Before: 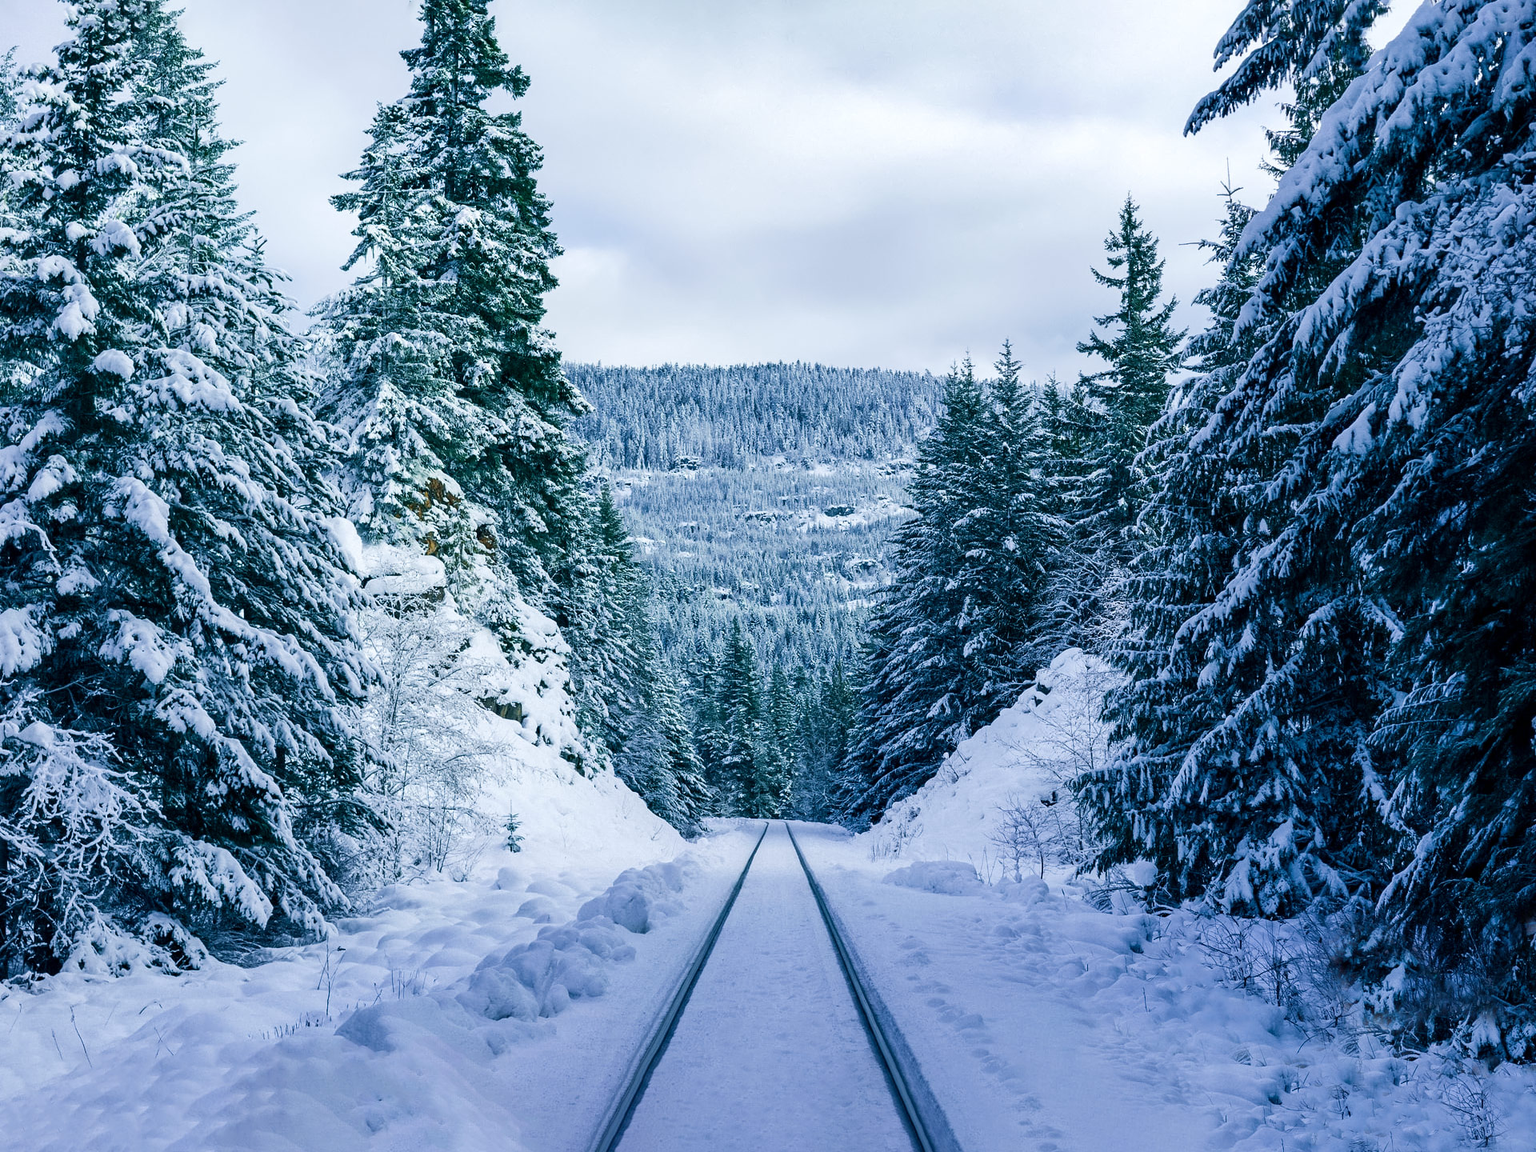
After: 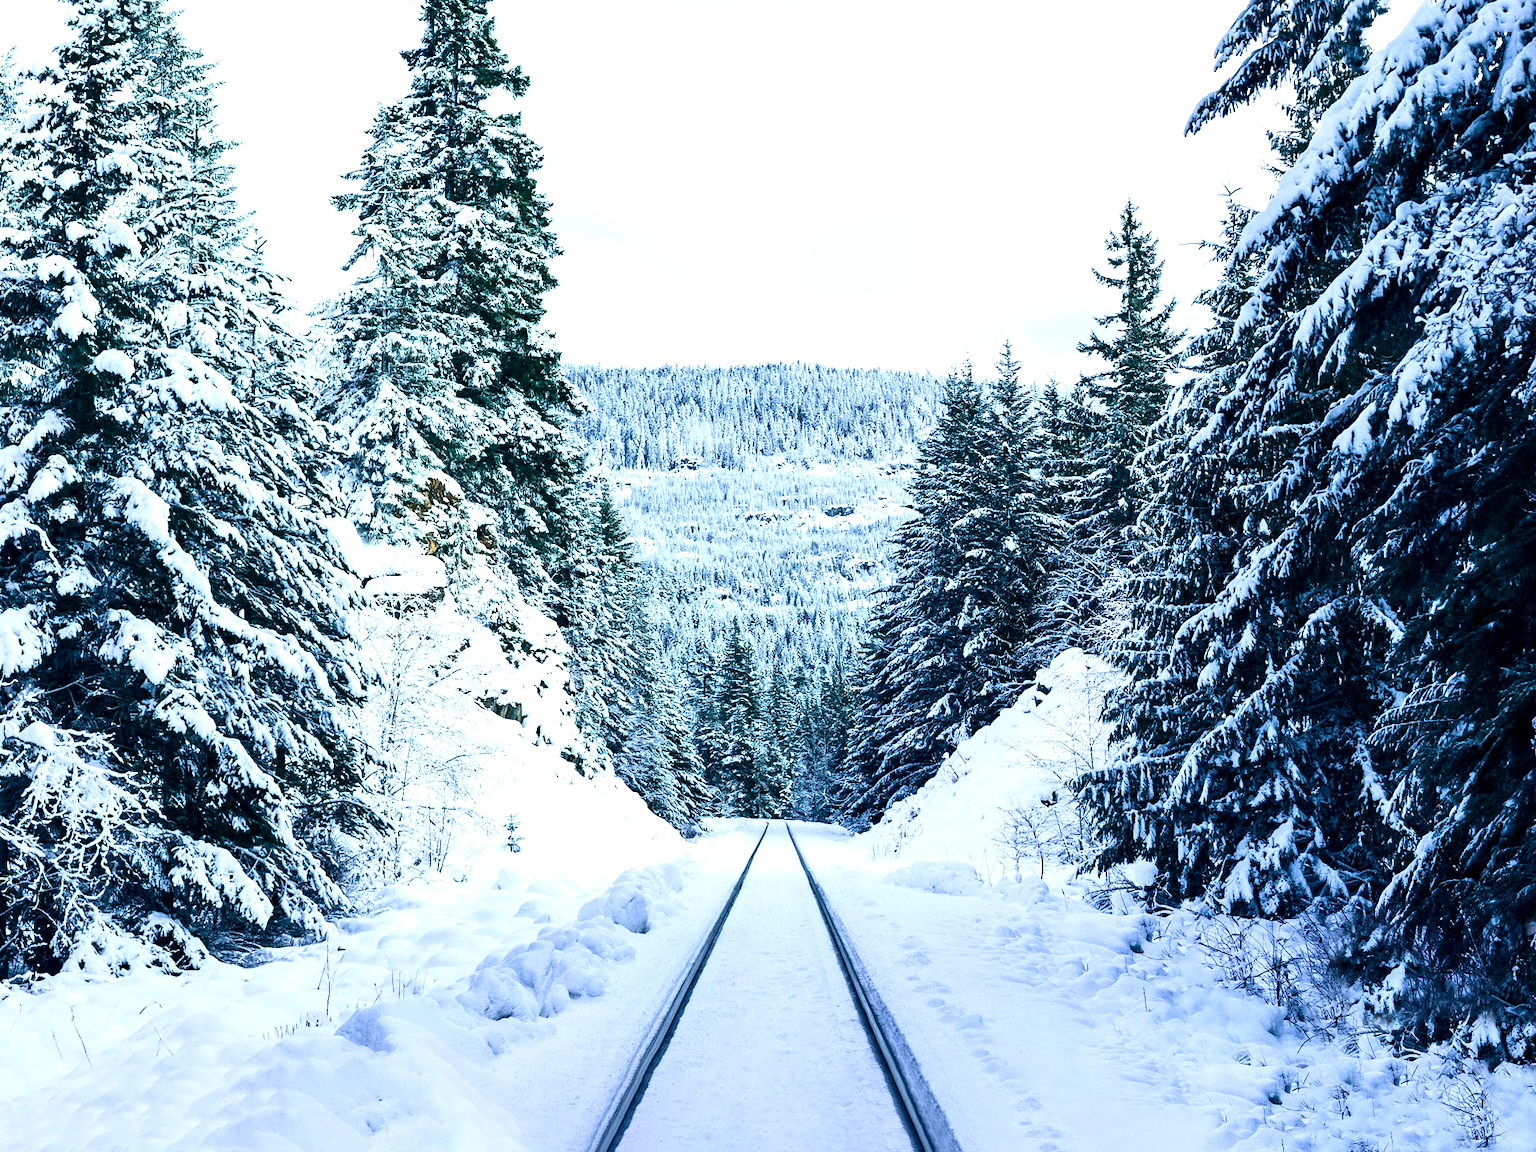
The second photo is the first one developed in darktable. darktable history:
contrast brightness saturation: contrast 0.28
color correction: saturation 0.85
exposure: exposure 0.935 EV, compensate highlight preservation false
